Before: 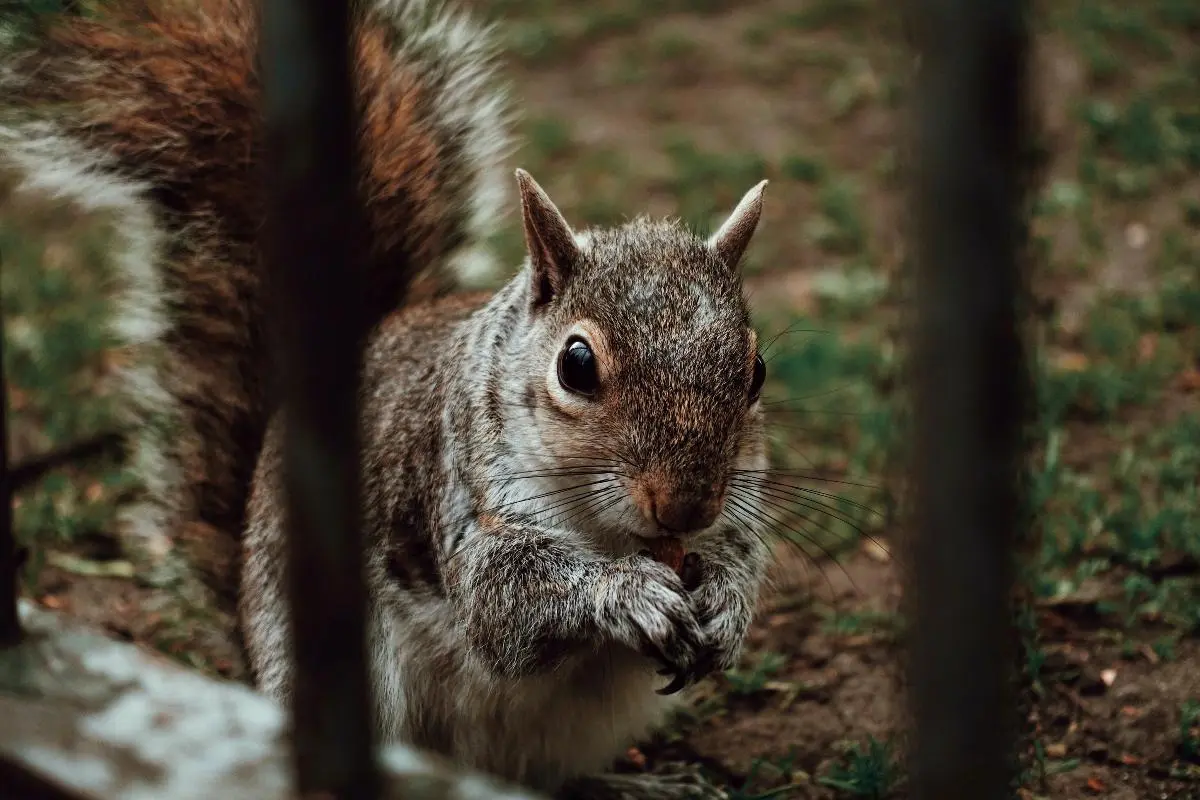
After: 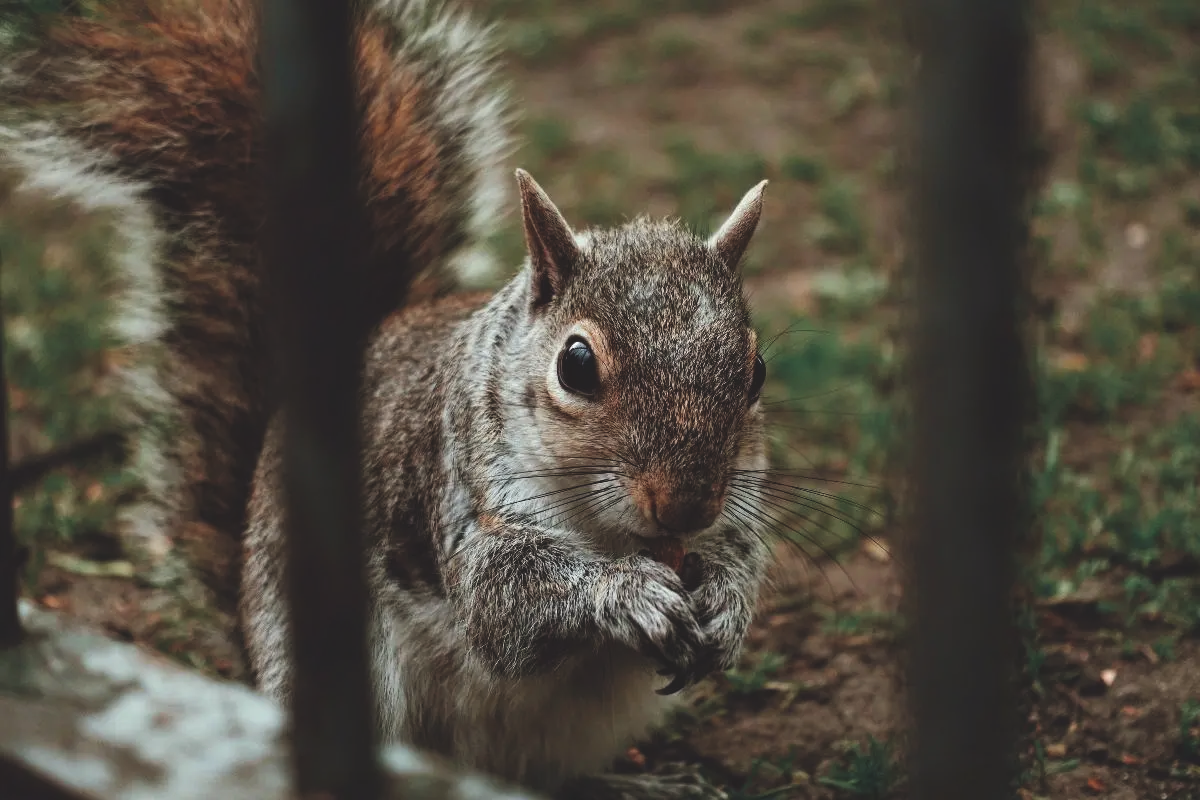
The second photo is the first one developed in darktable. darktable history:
exposure: black level correction -0.016, compensate highlight preservation false
